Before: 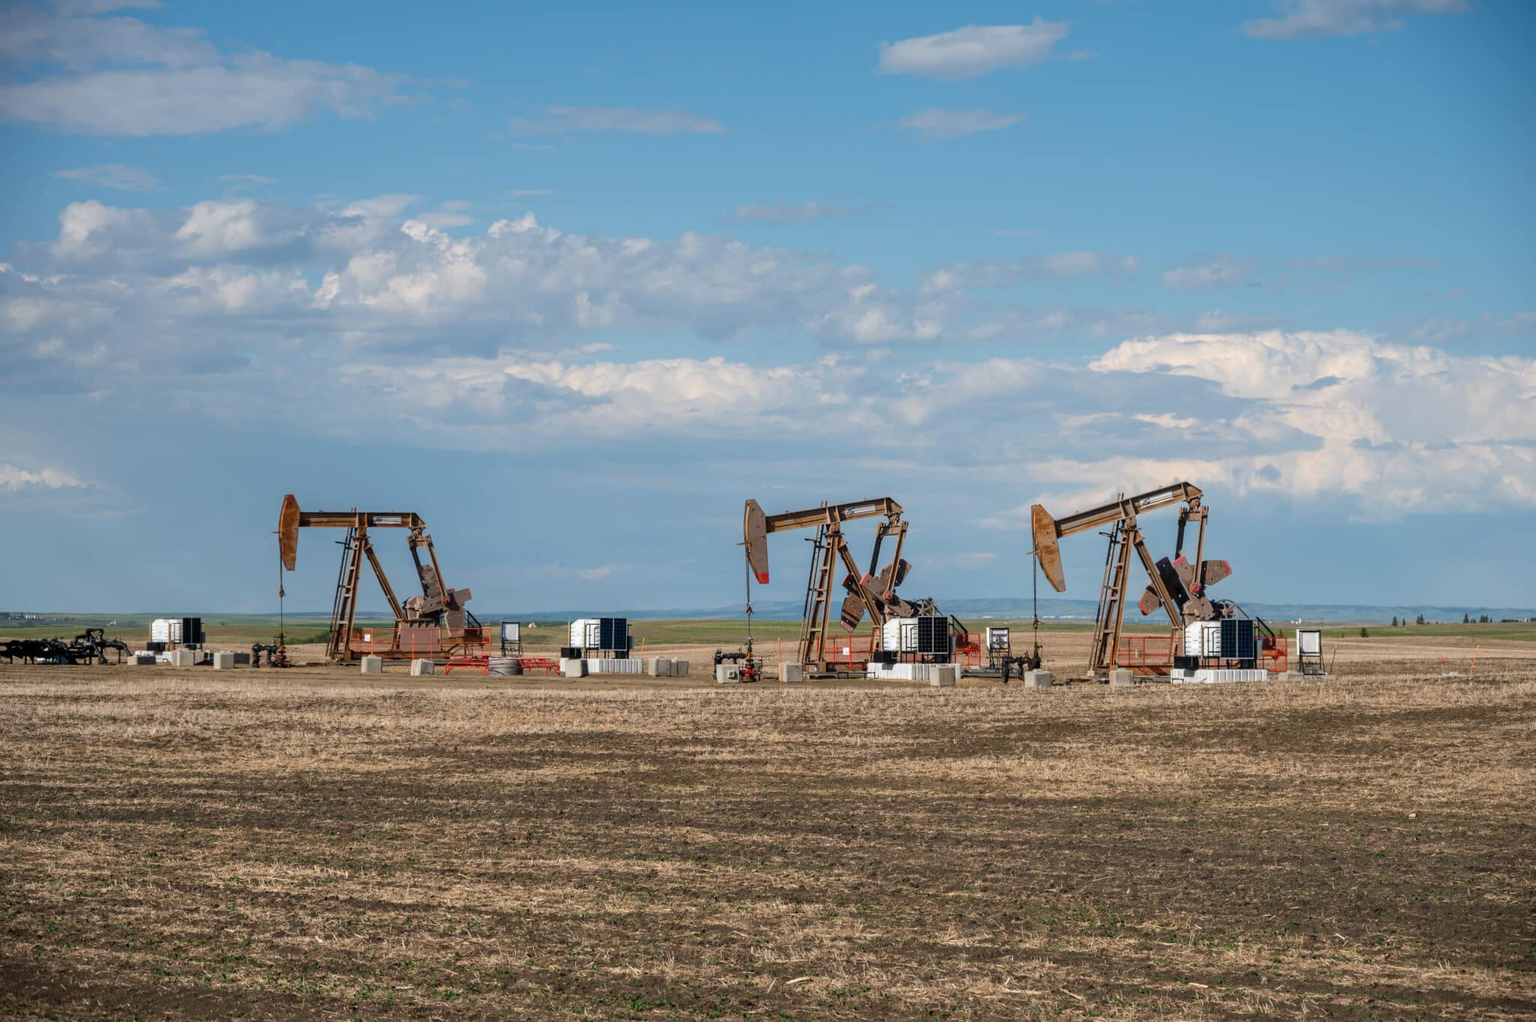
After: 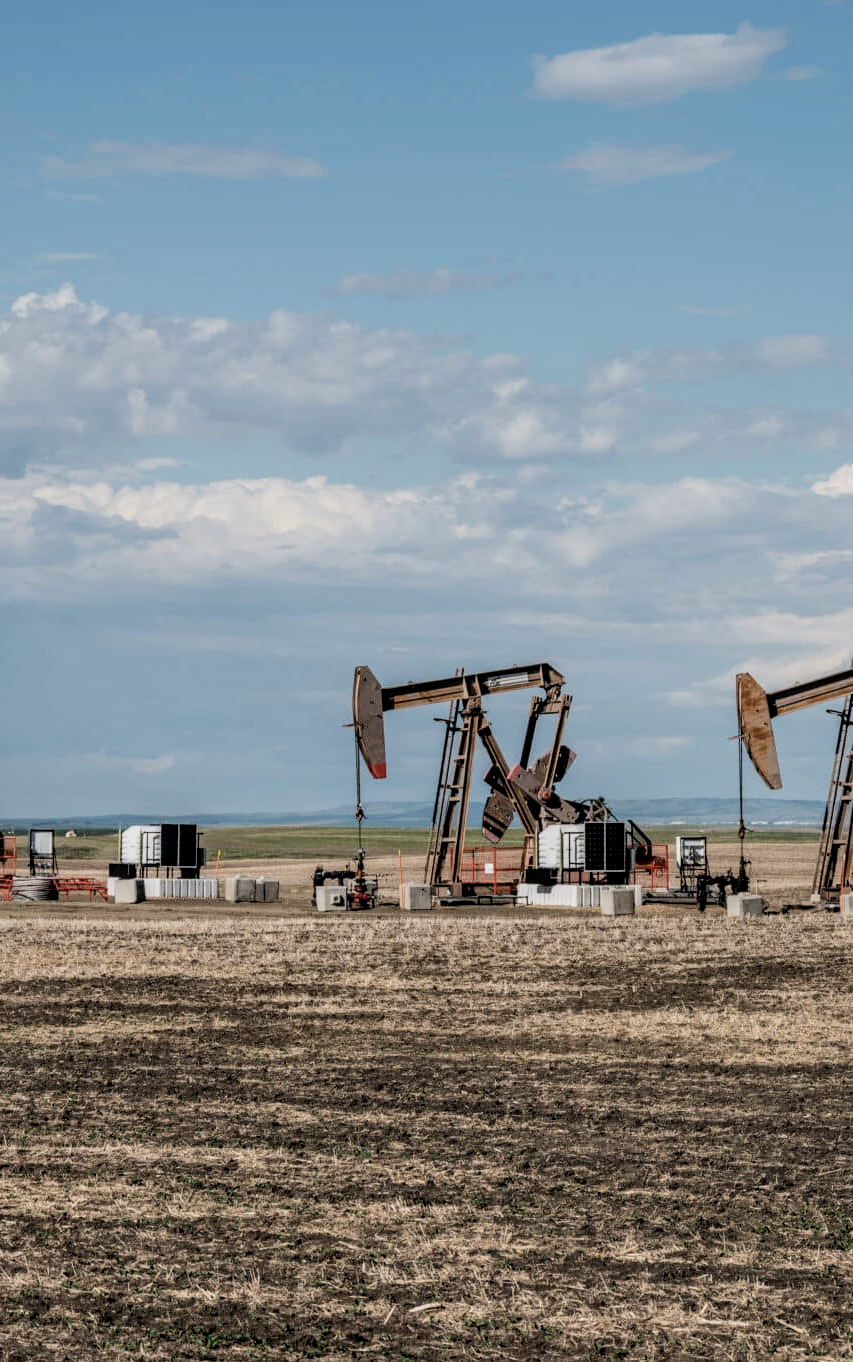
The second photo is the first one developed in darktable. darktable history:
filmic rgb: black relative exposure -5 EV, hardness 2.88, contrast 1.3, highlights saturation mix -10%
local contrast: detail 130%
crop: left 31.229%, right 27.105%
color correction: saturation 0.8
